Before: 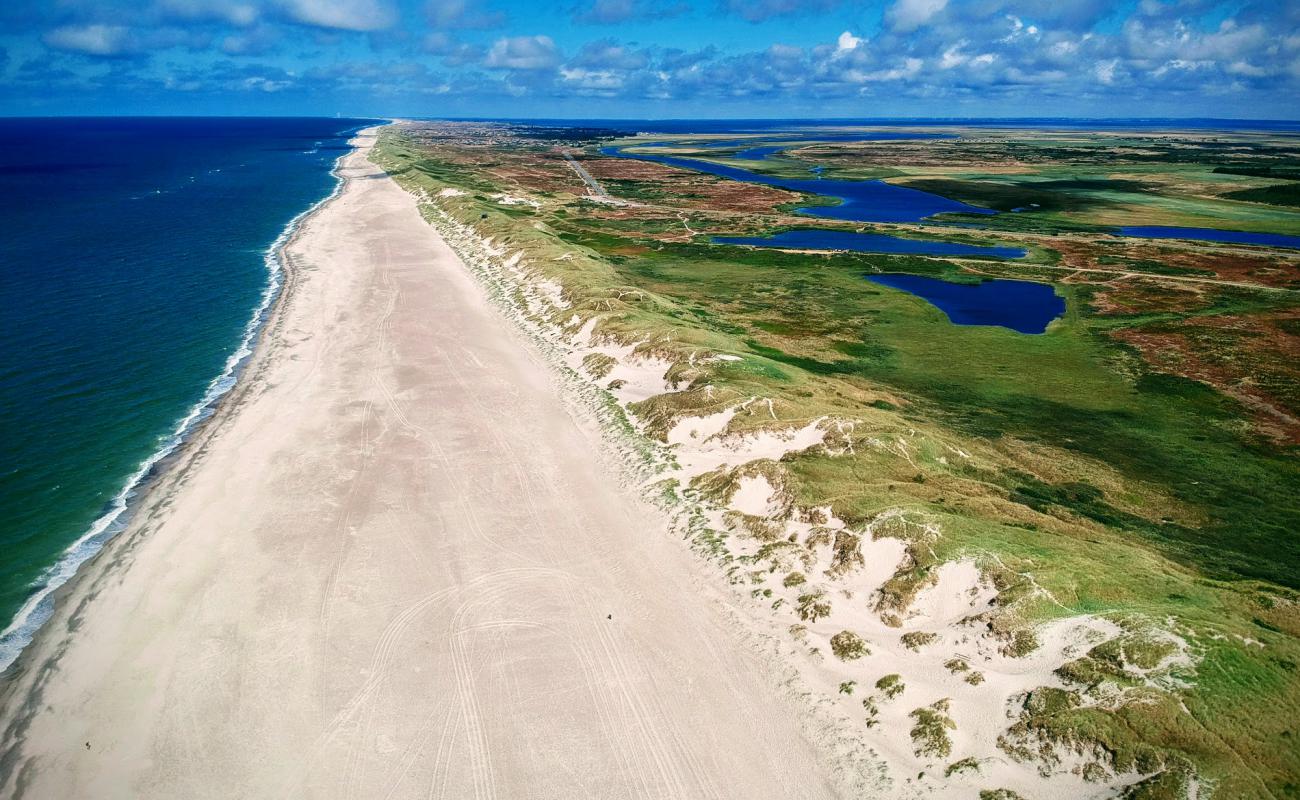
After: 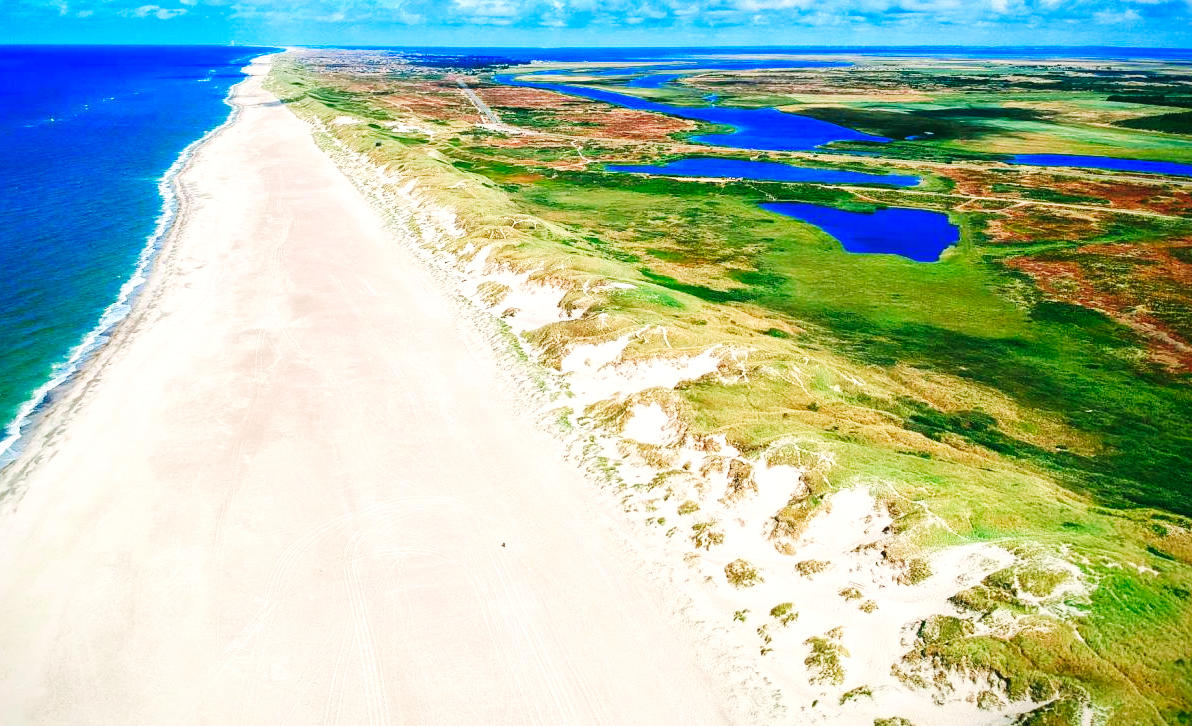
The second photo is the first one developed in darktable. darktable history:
base curve: curves: ch0 [(0, 0) (0.032, 0.025) (0.121, 0.166) (0.206, 0.329) (0.605, 0.79) (1, 1)], preserve colors none
levels: levels [0, 0.397, 0.955]
crop and rotate: left 8.262%, top 9.226%
